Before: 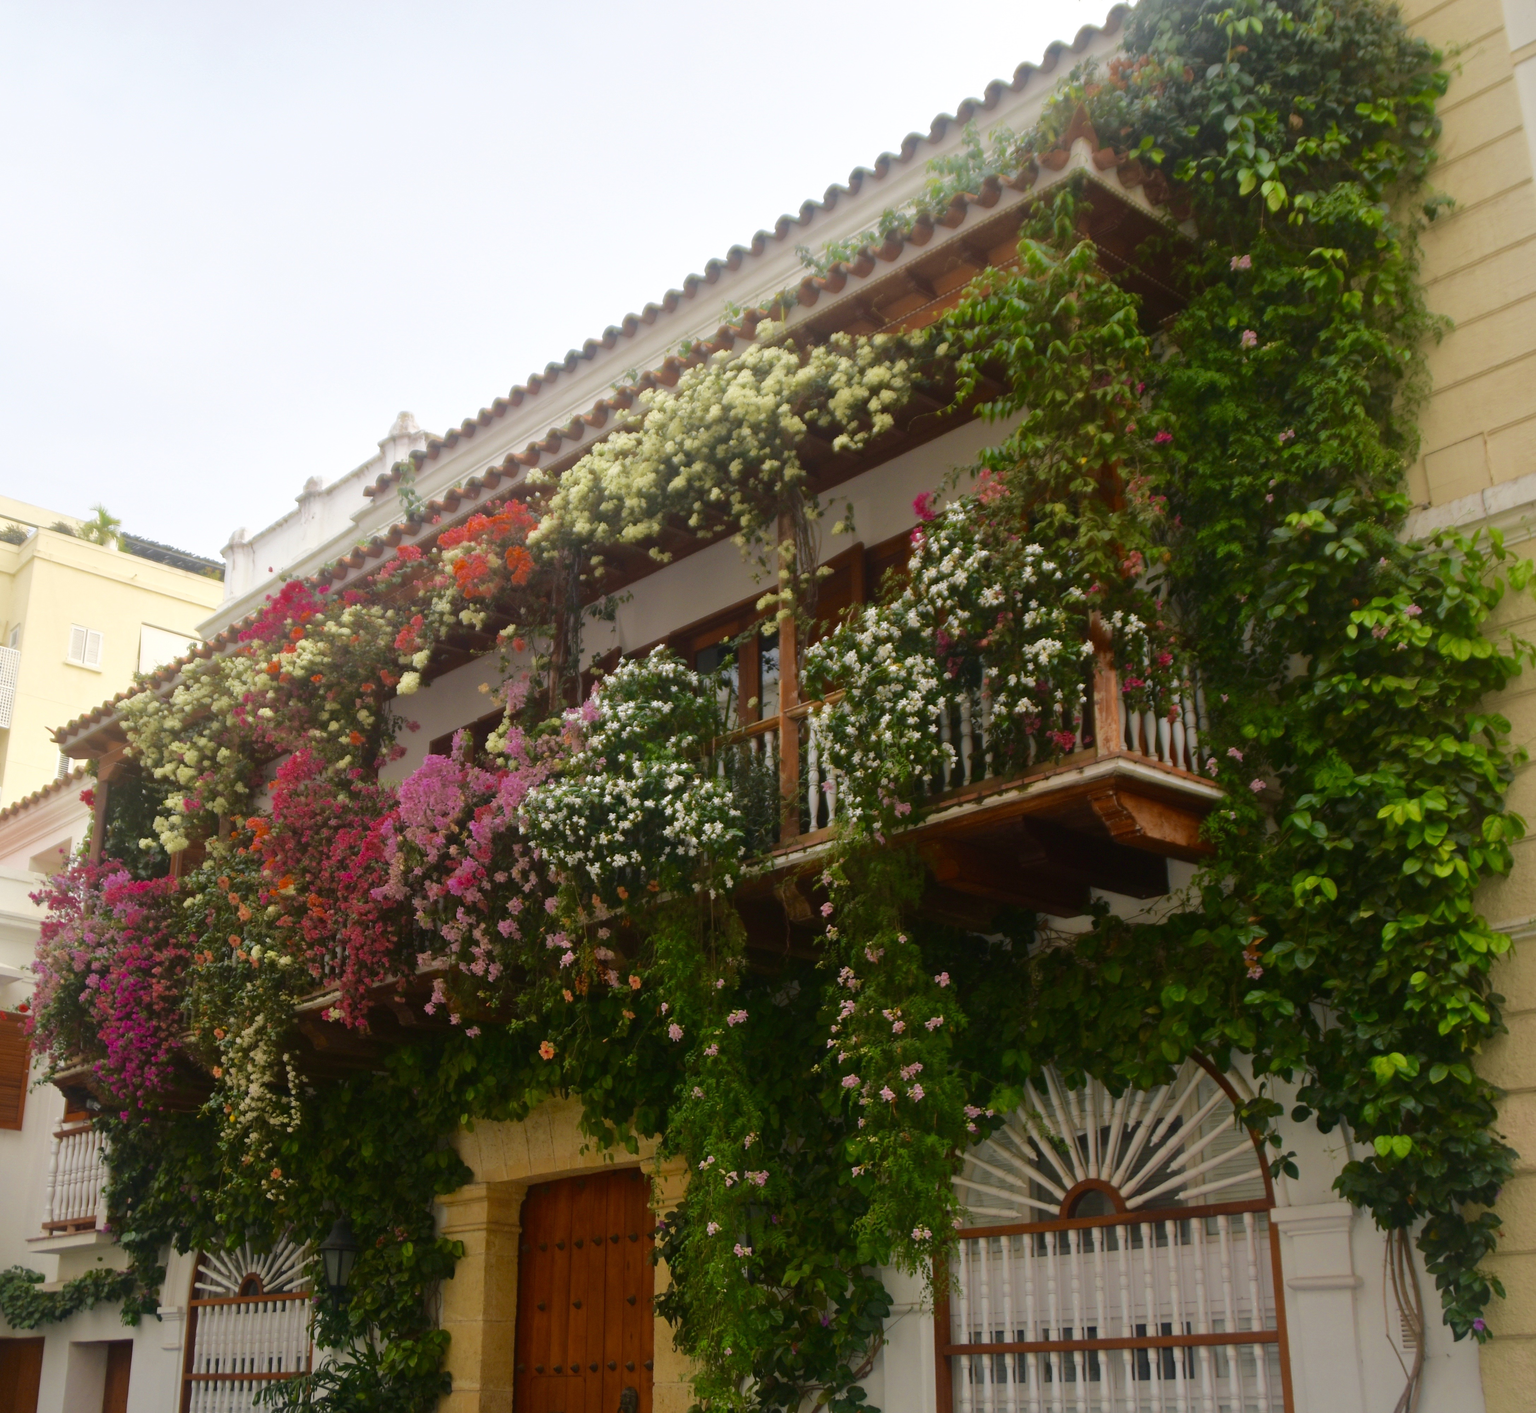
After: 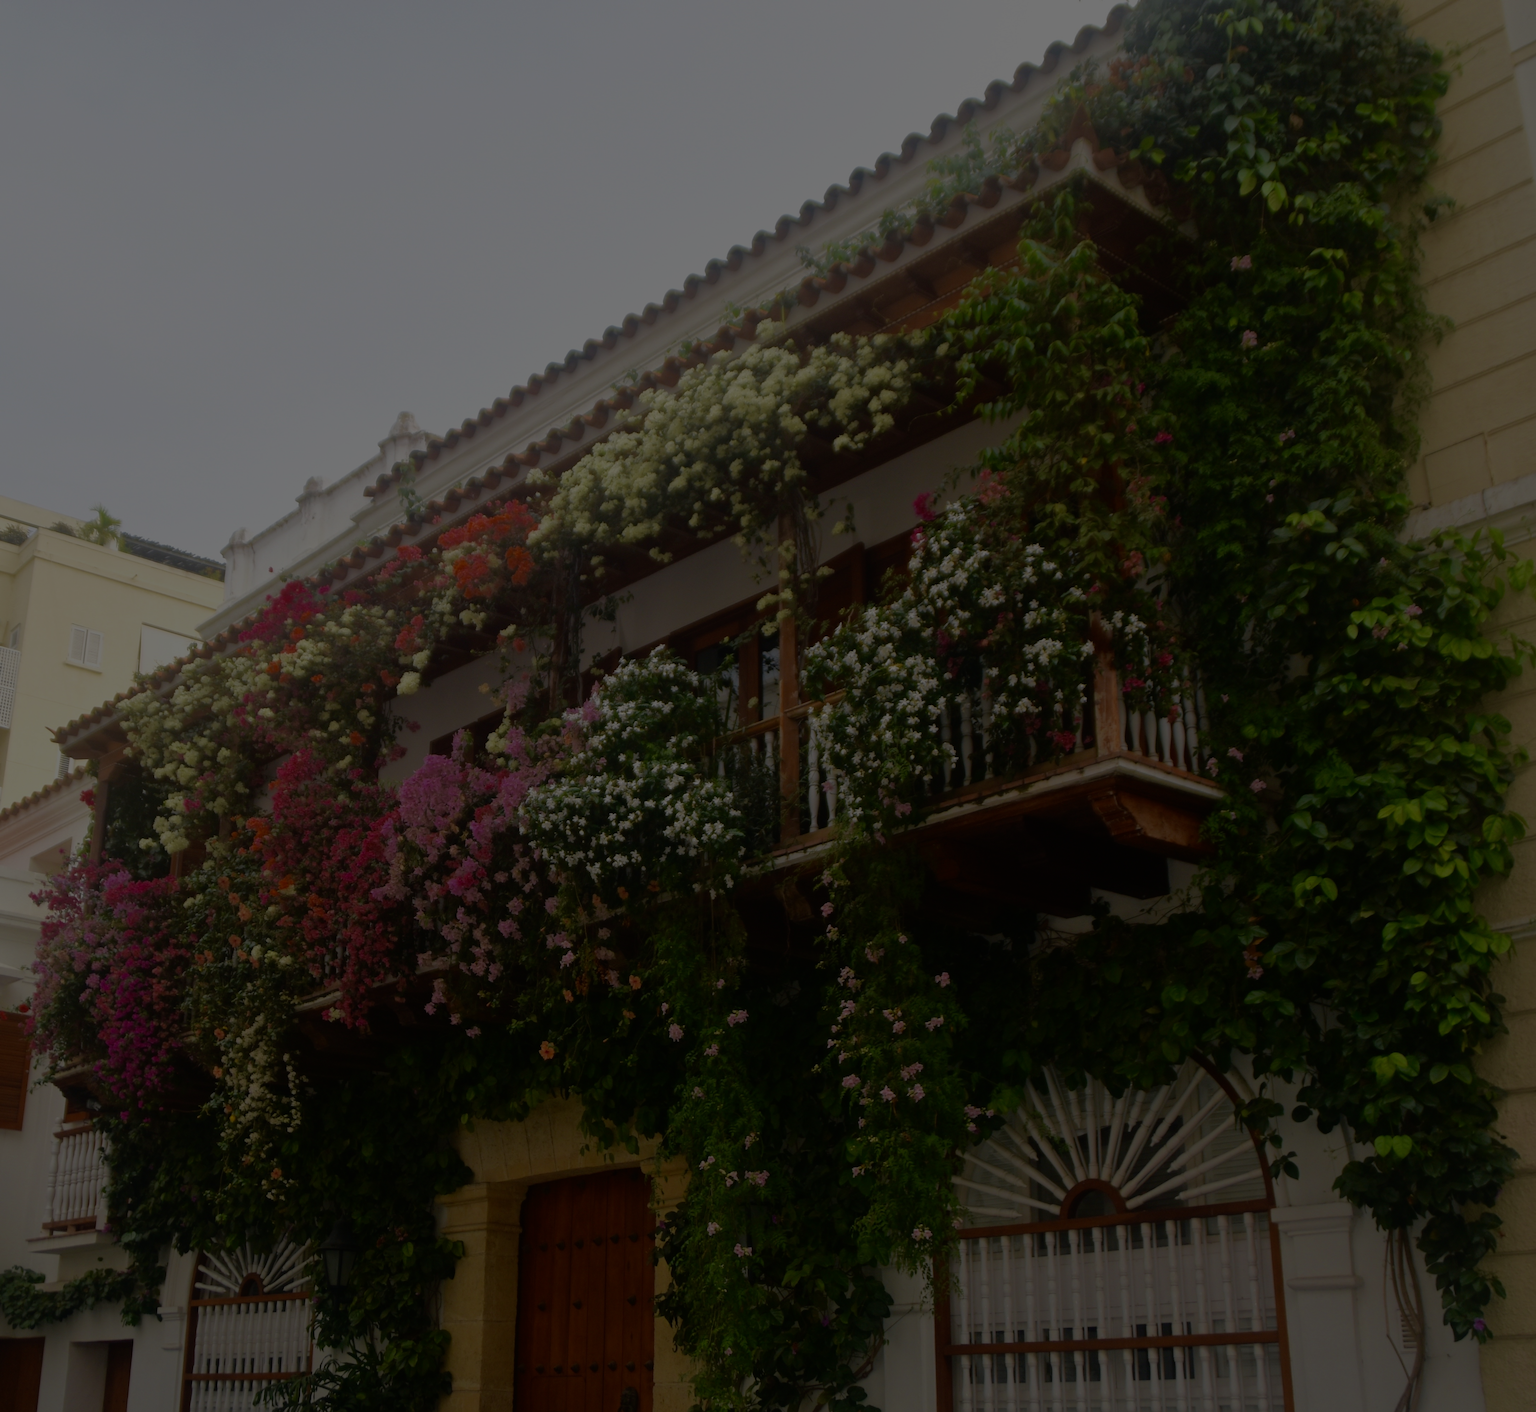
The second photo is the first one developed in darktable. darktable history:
exposure: exposure -2.433 EV, compensate exposure bias true, compensate highlight preservation false
base curve: curves: ch0 [(0, 0) (0.257, 0.25) (0.482, 0.586) (0.757, 0.871) (1, 1)], preserve colors none
